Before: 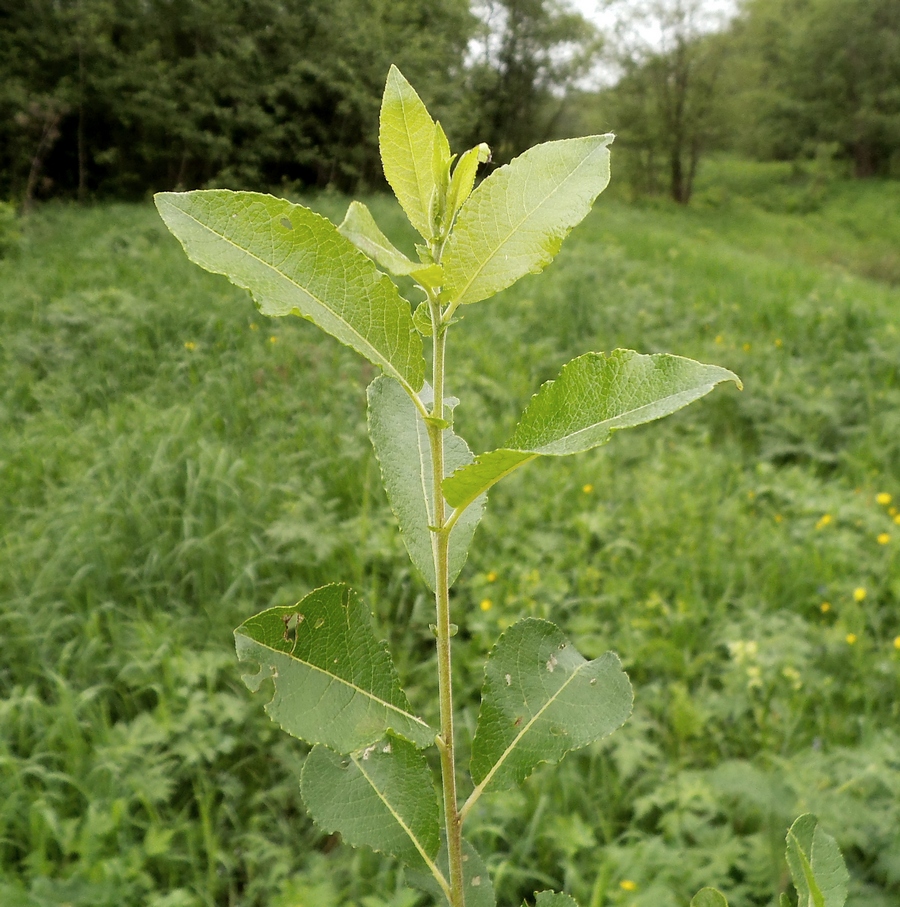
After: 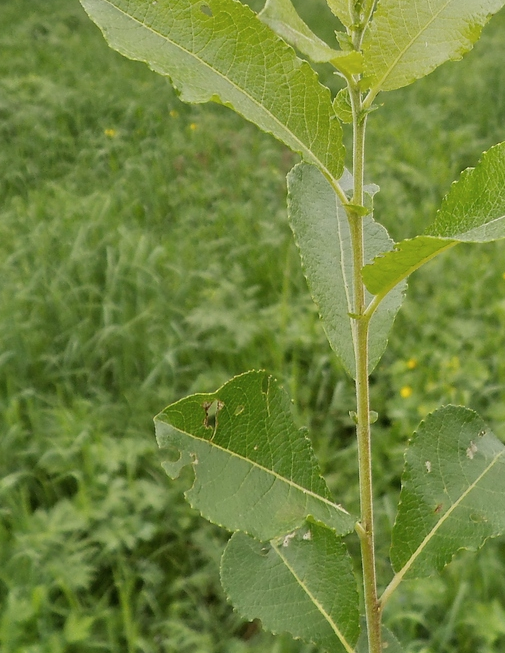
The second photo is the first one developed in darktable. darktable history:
crop: left 8.919%, top 23.585%, right 34.863%, bottom 4.393%
tone equalizer: -8 EV -0.001 EV, -7 EV 0.004 EV, -6 EV -0.043 EV, -5 EV 0.019 EV, -4 EV -0.012 EV, -3 EV 0.027 EV, -2 EV -0.052 EV, -1 EV -0.283 EV, +0 EV -0.587 EV
